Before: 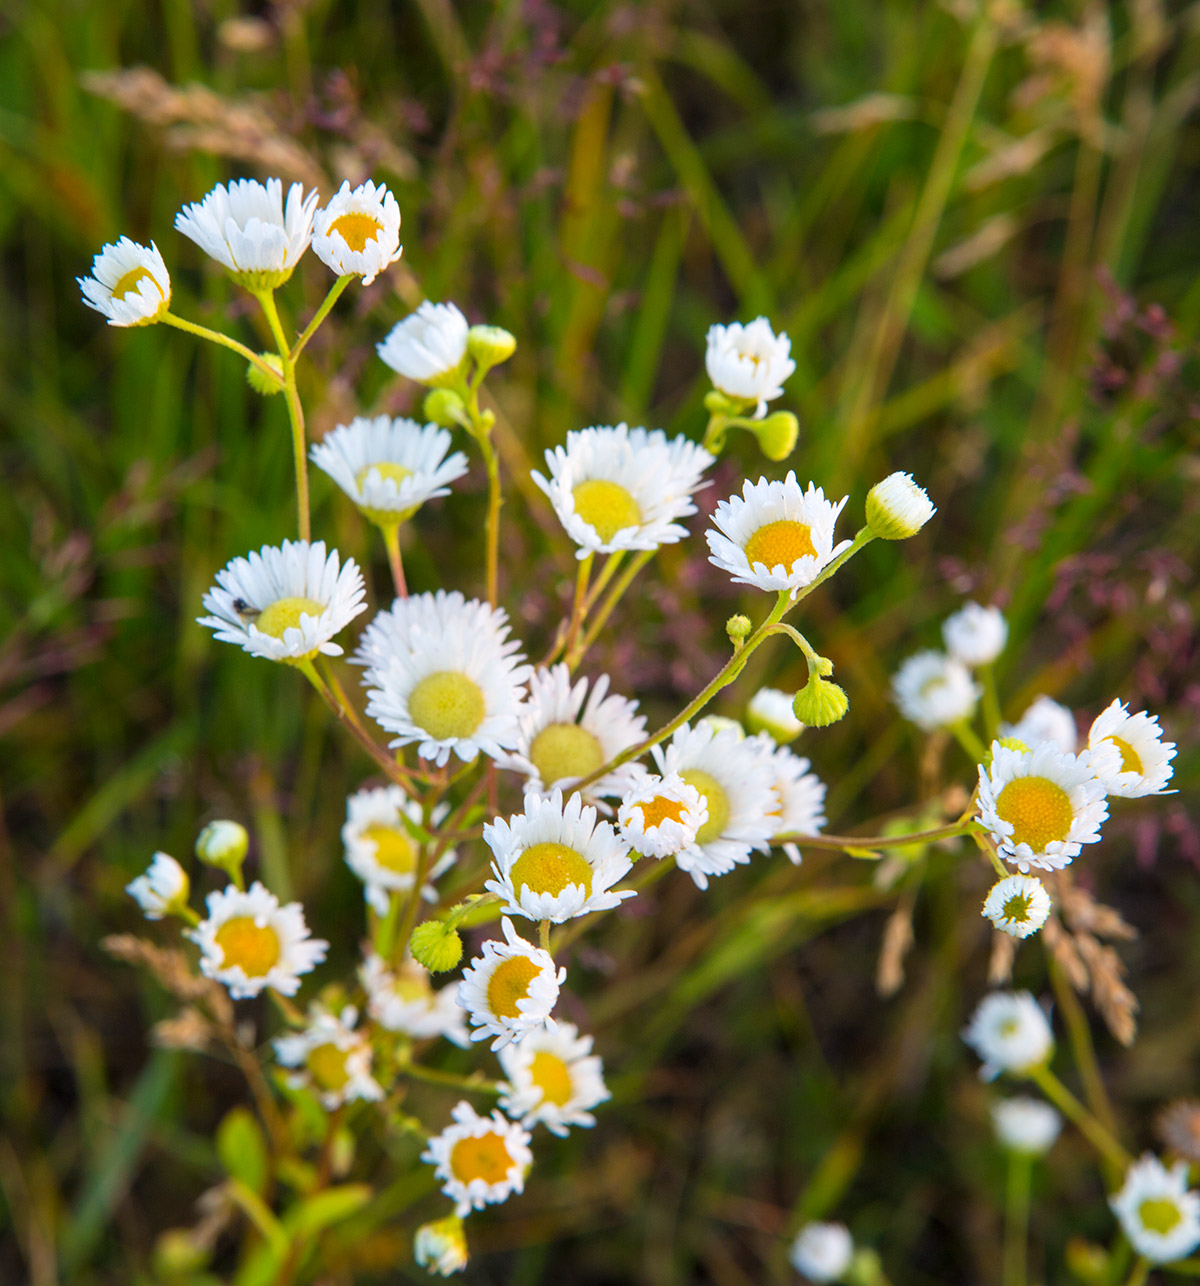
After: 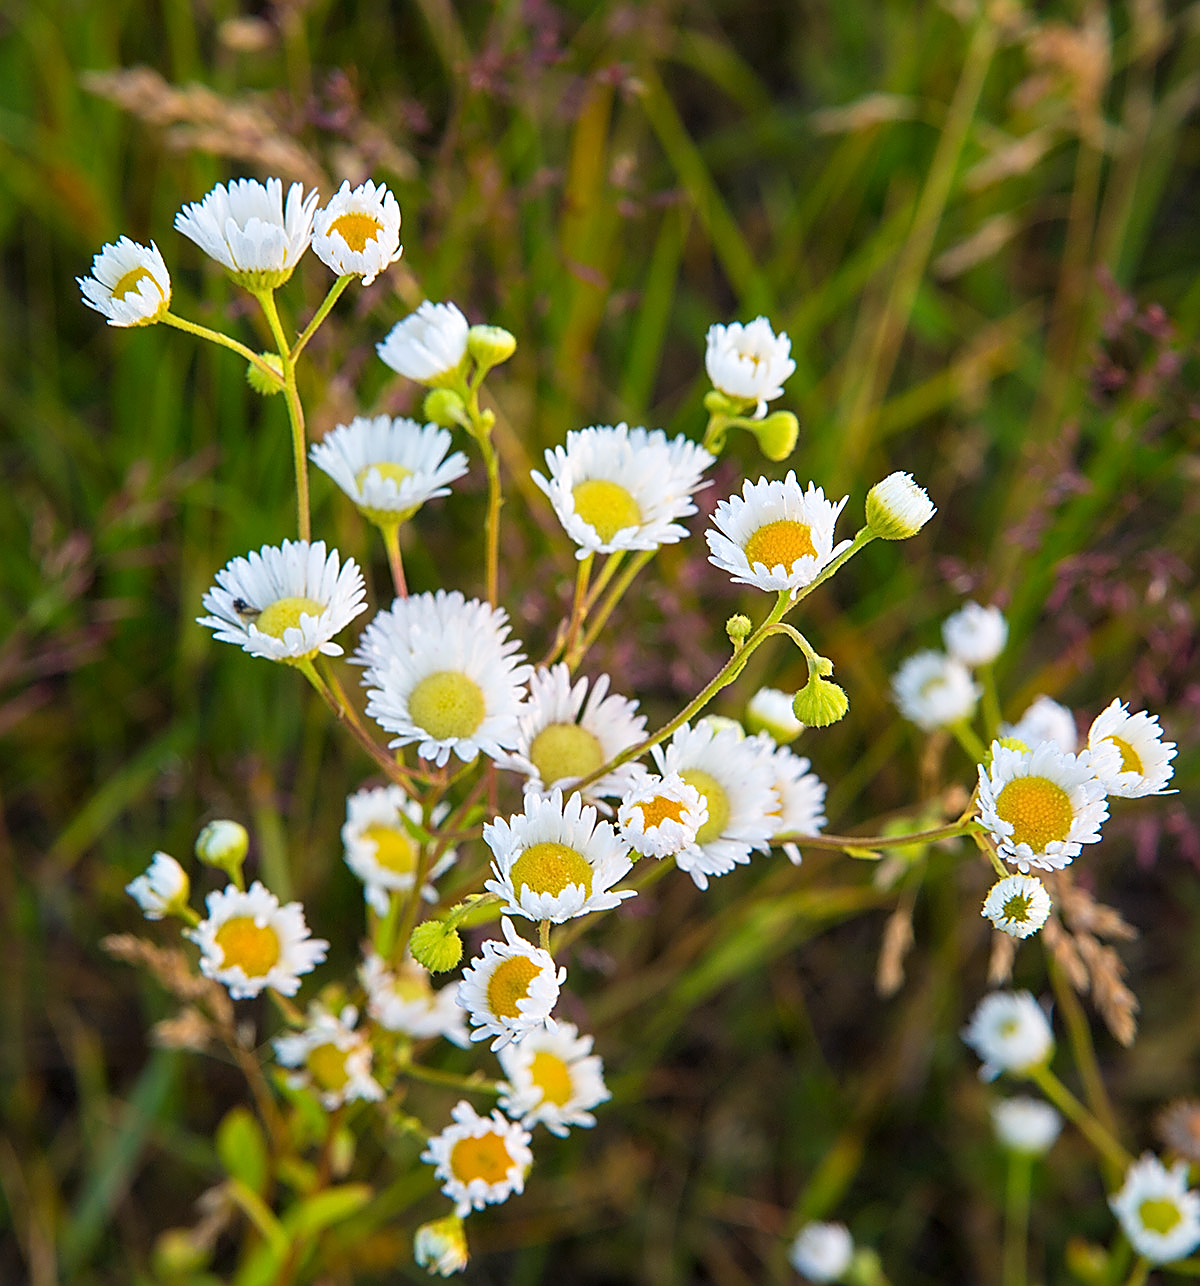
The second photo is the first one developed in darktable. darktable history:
sharpen: radius 1.679, amount 1.28
